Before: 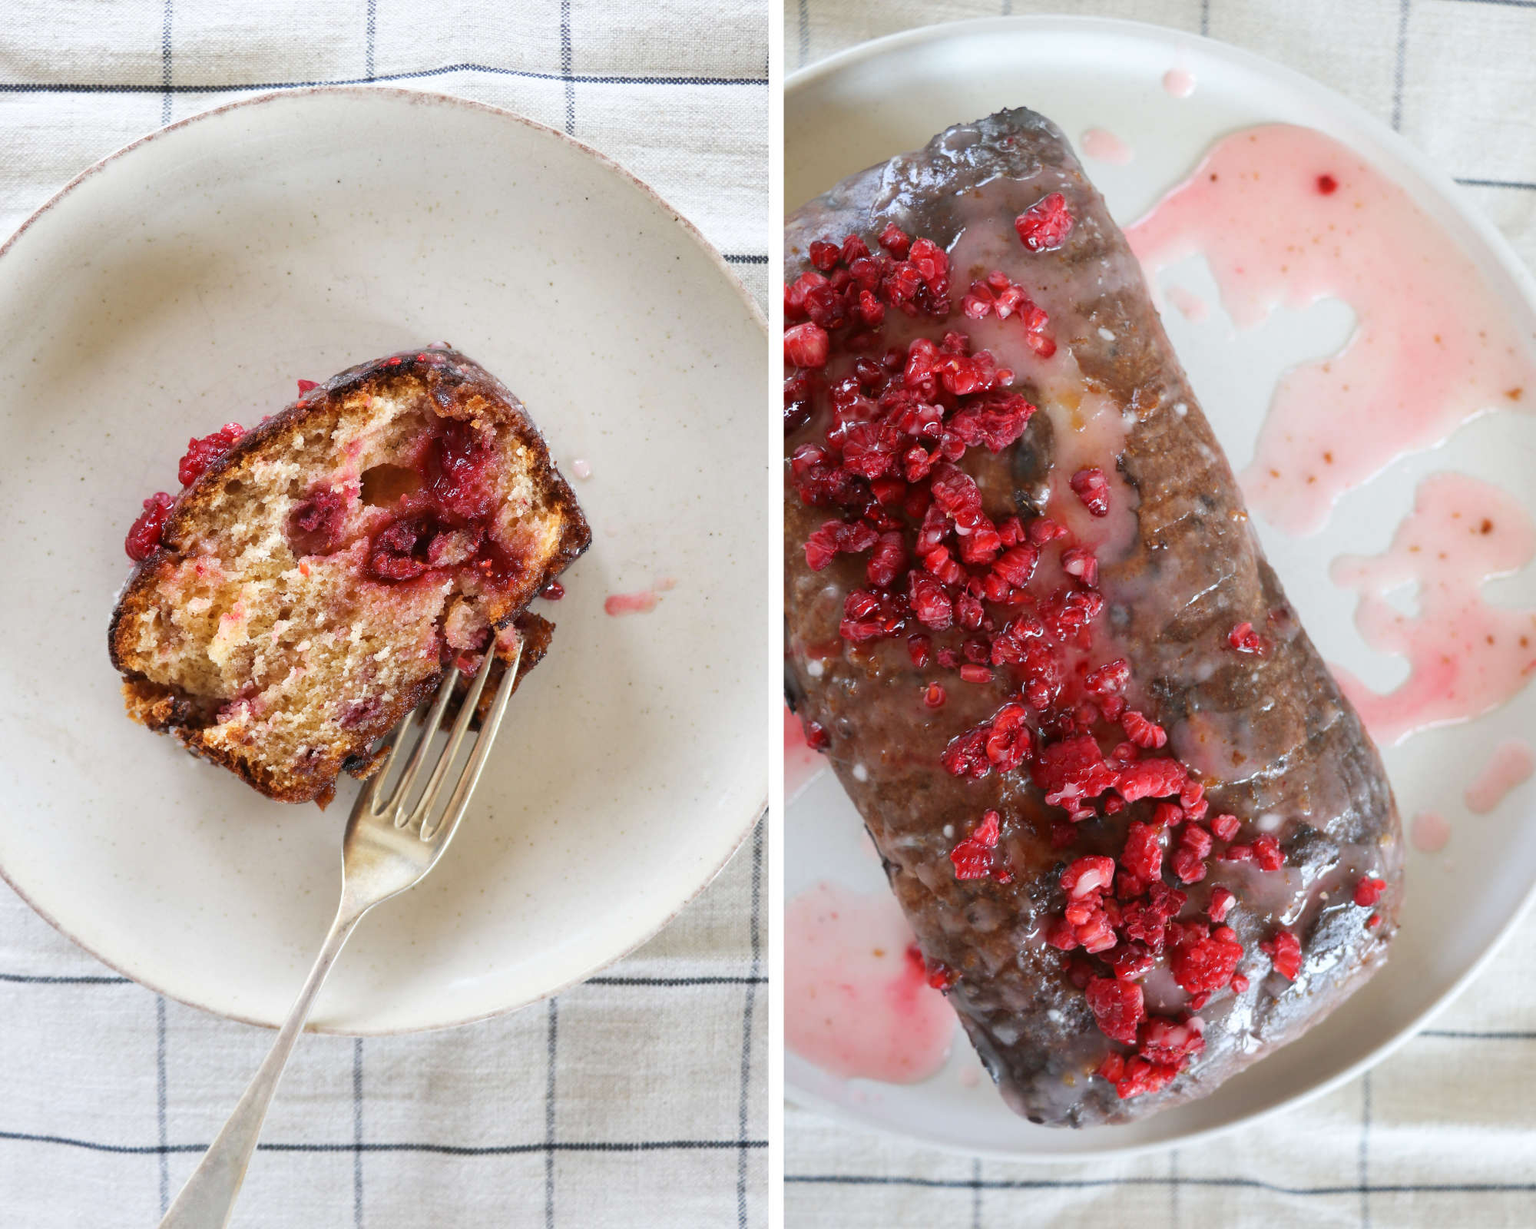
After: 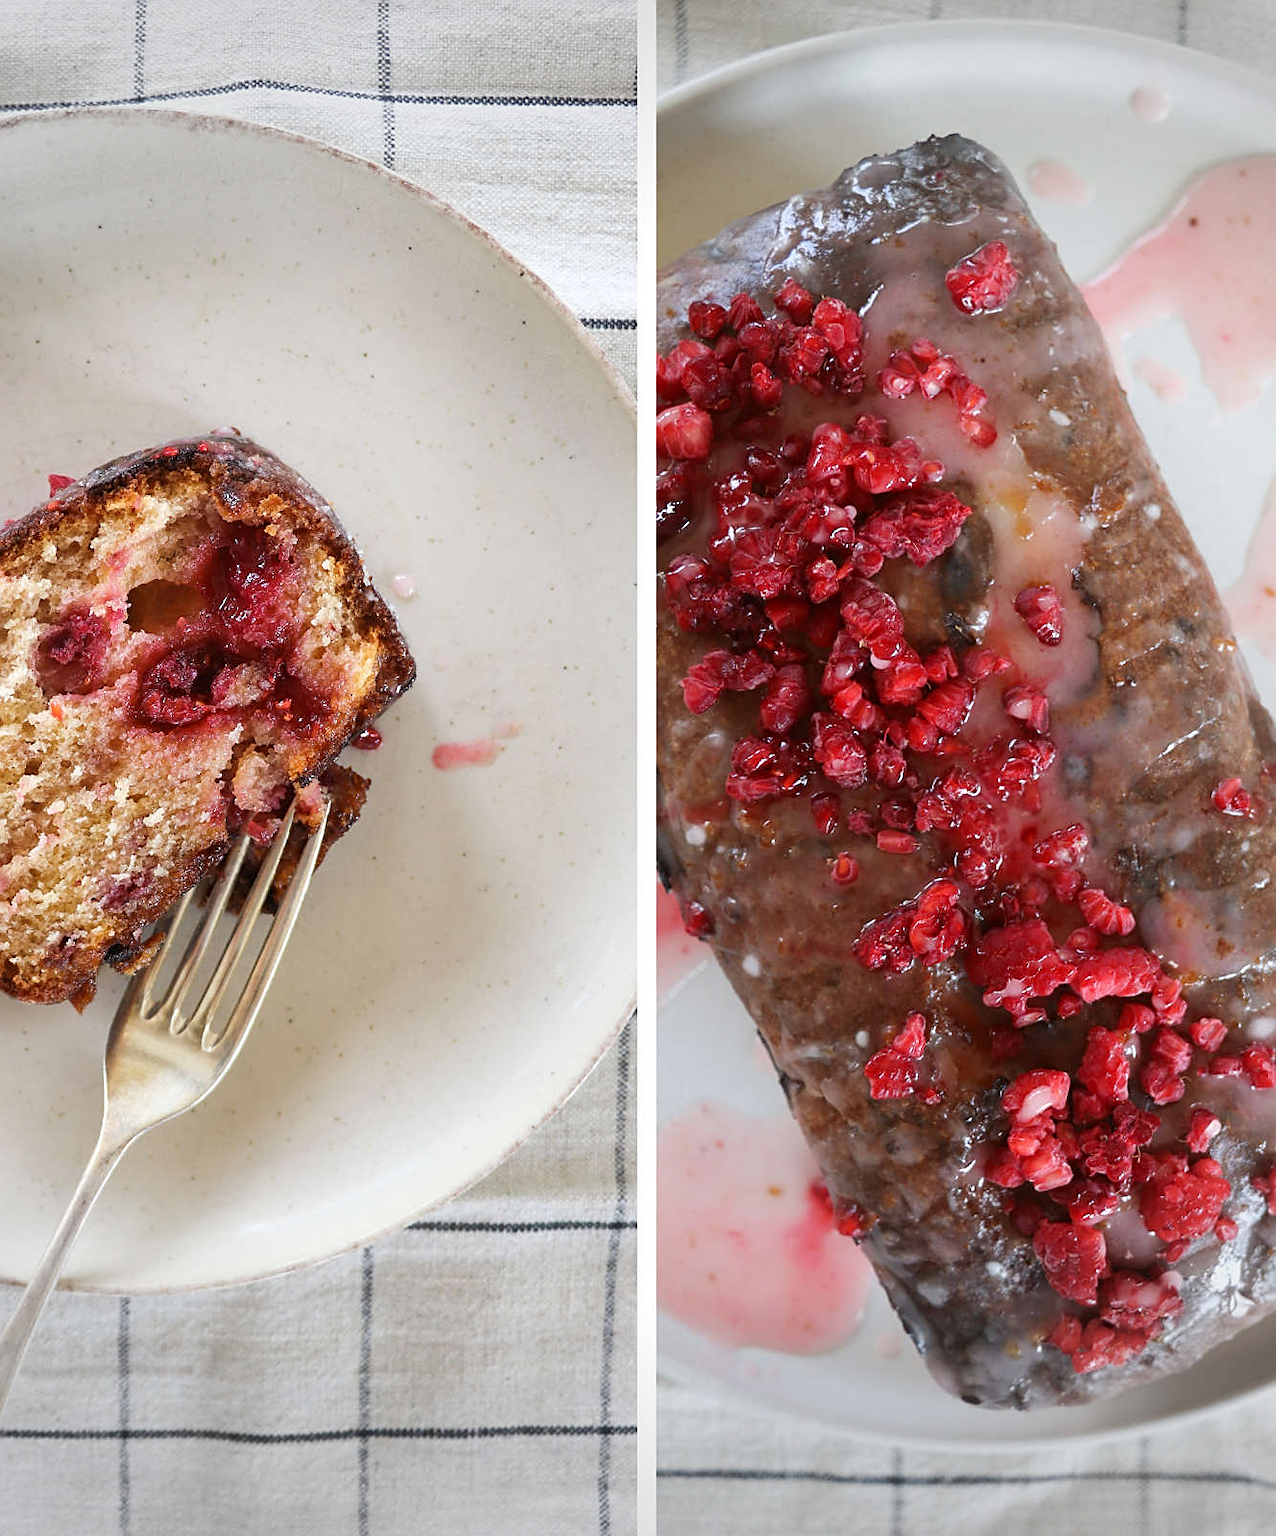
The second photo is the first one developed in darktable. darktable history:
sharpen: on, module defaults
crop: left 16.899%, right 16.556%
vignetting: fall-off start 100%, brightness -0.282, width/height ratio 1.31
